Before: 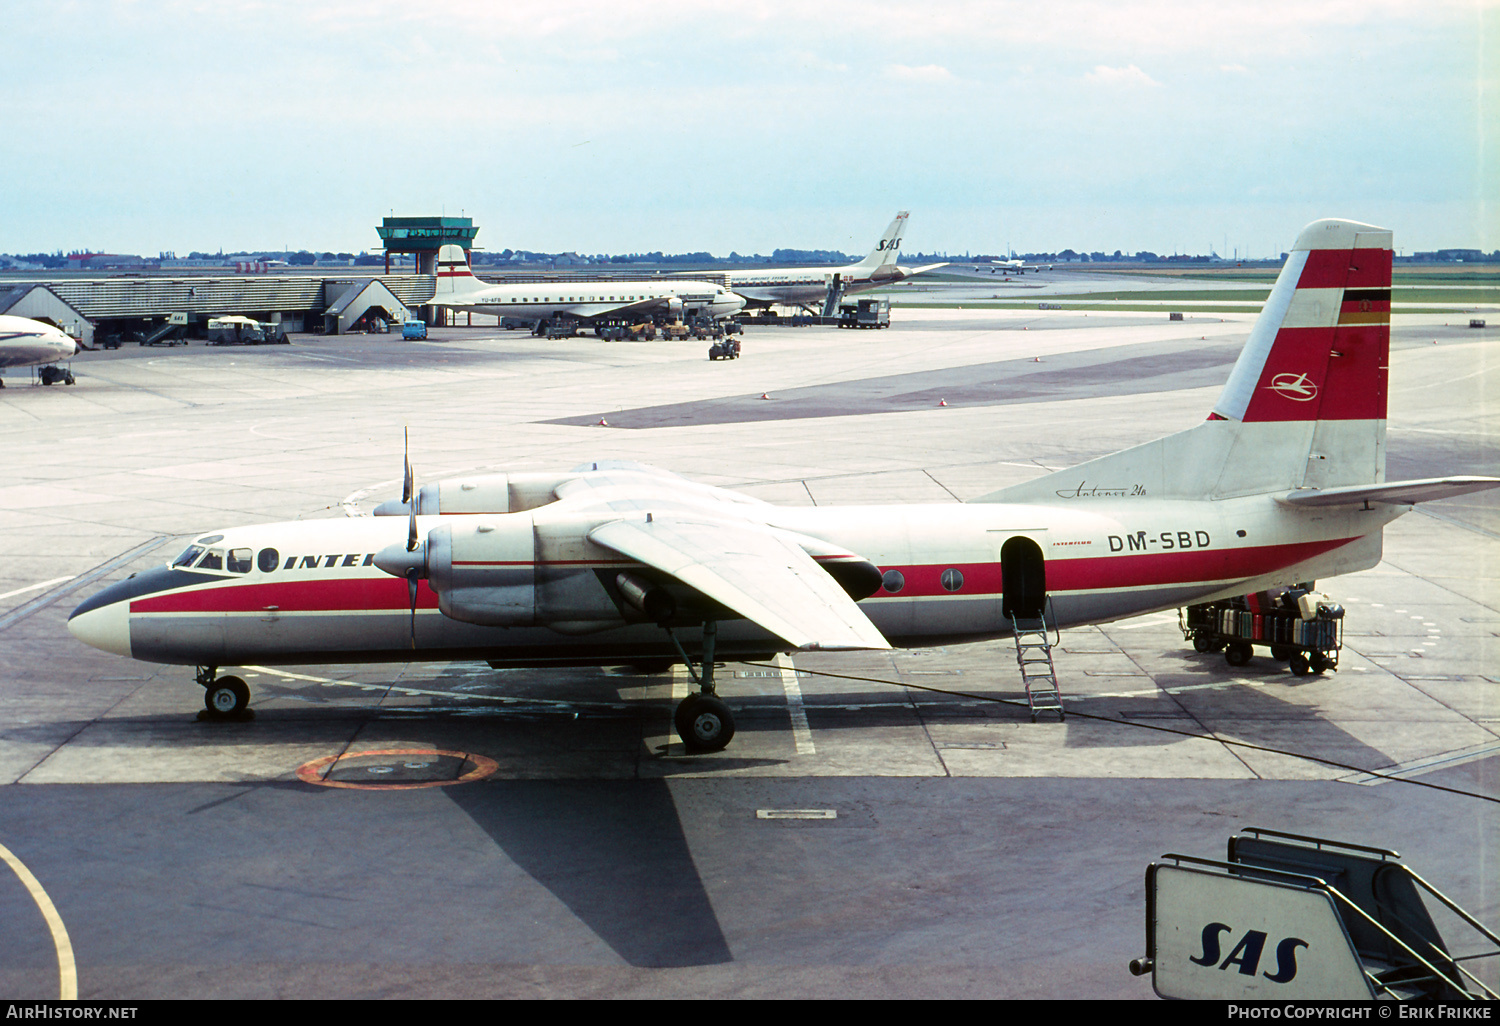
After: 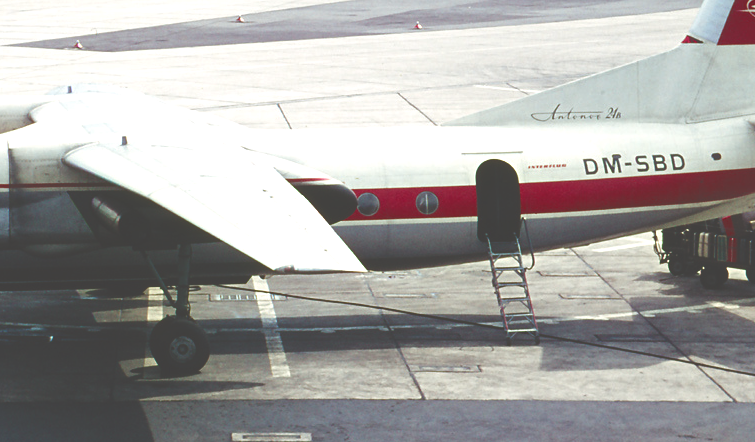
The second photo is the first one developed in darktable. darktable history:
color balance rgb: perceptual saturation grading › global saturation 20%, perceptual saturation grading › highlights -50.3%, perceptual saturation grading › shadows 30.29%, global vibrance 6.699%, contrast 12.254%, saturation formula JzAzBz (2021)
crop: left 35.065%, top 36.822%, right 14.539%, bottom 20.094%
exposure: black level correction -0.062, exposure -0.049 EV, compensate highlight preservation false
